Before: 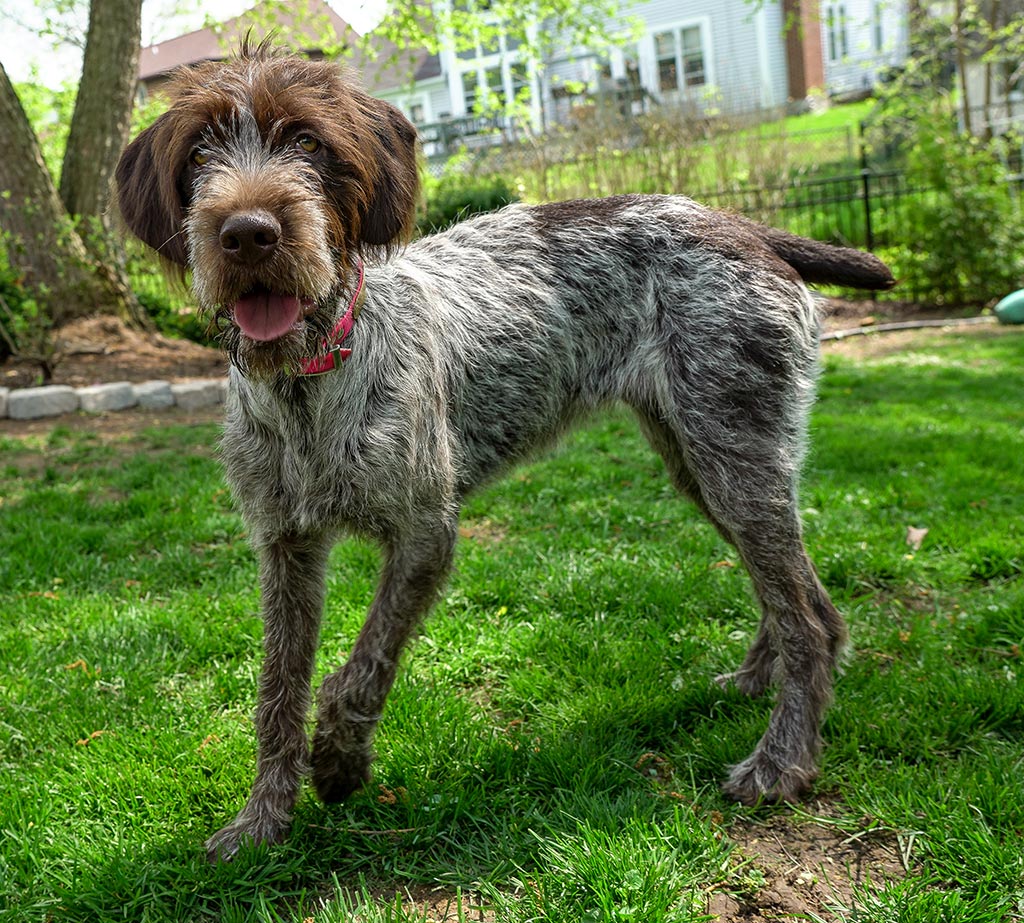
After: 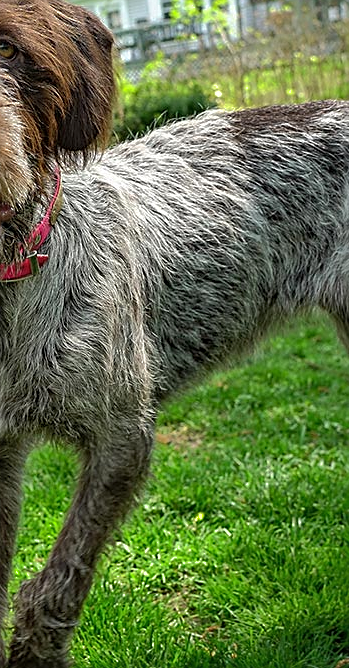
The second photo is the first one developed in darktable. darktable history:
crop and rotate: left 29.664%, top 10.277%, right 36.205%, bottom 17.275%
shadows and highlights: shadows 29.89
sharpen: amount 0.581
